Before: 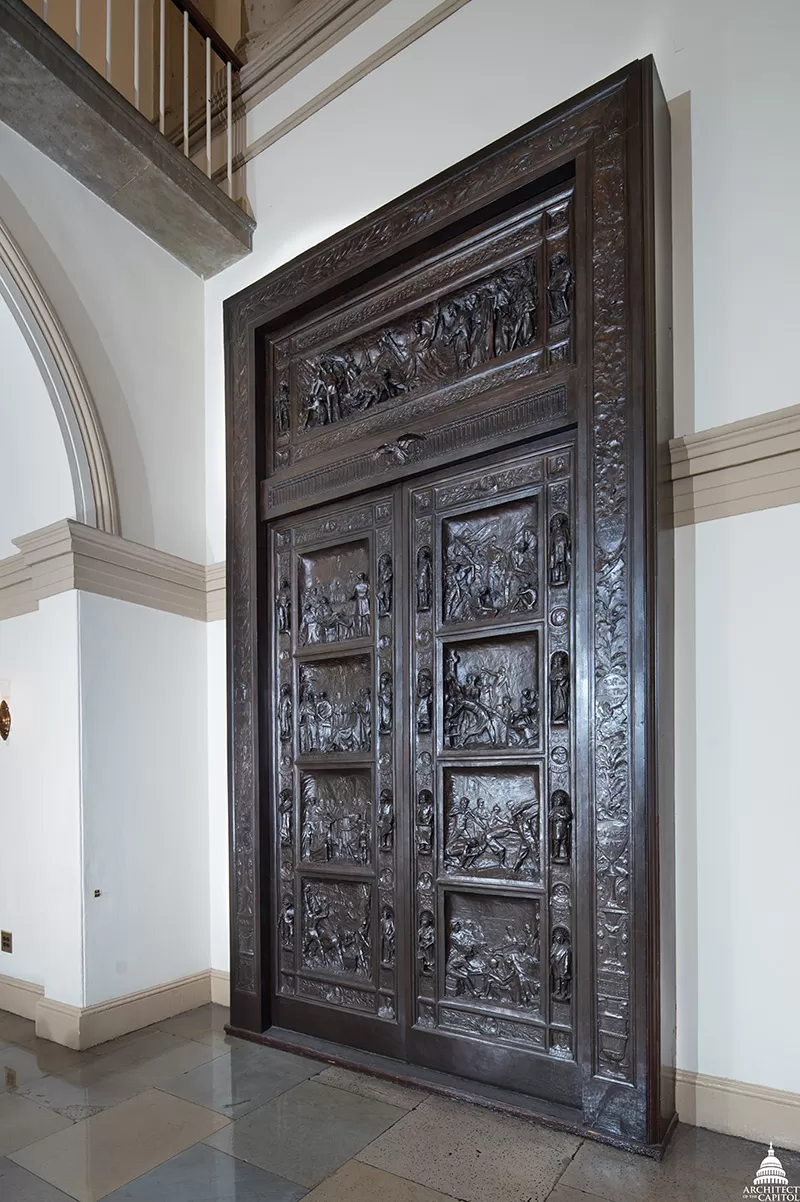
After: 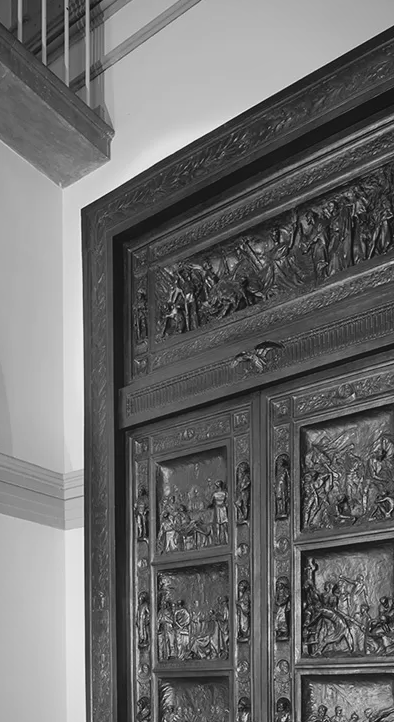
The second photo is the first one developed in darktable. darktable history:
monochrome: a 16.06, b 15.48, size 1
crop: left 17.835%, top 7.675%, right 32.881%, bottom 32.213%
vignetting: fall-off start 97%, fall-off radius 100%, width/height ratio 0.609, unbound false
contrast brightness saturation: contrast -0.11
